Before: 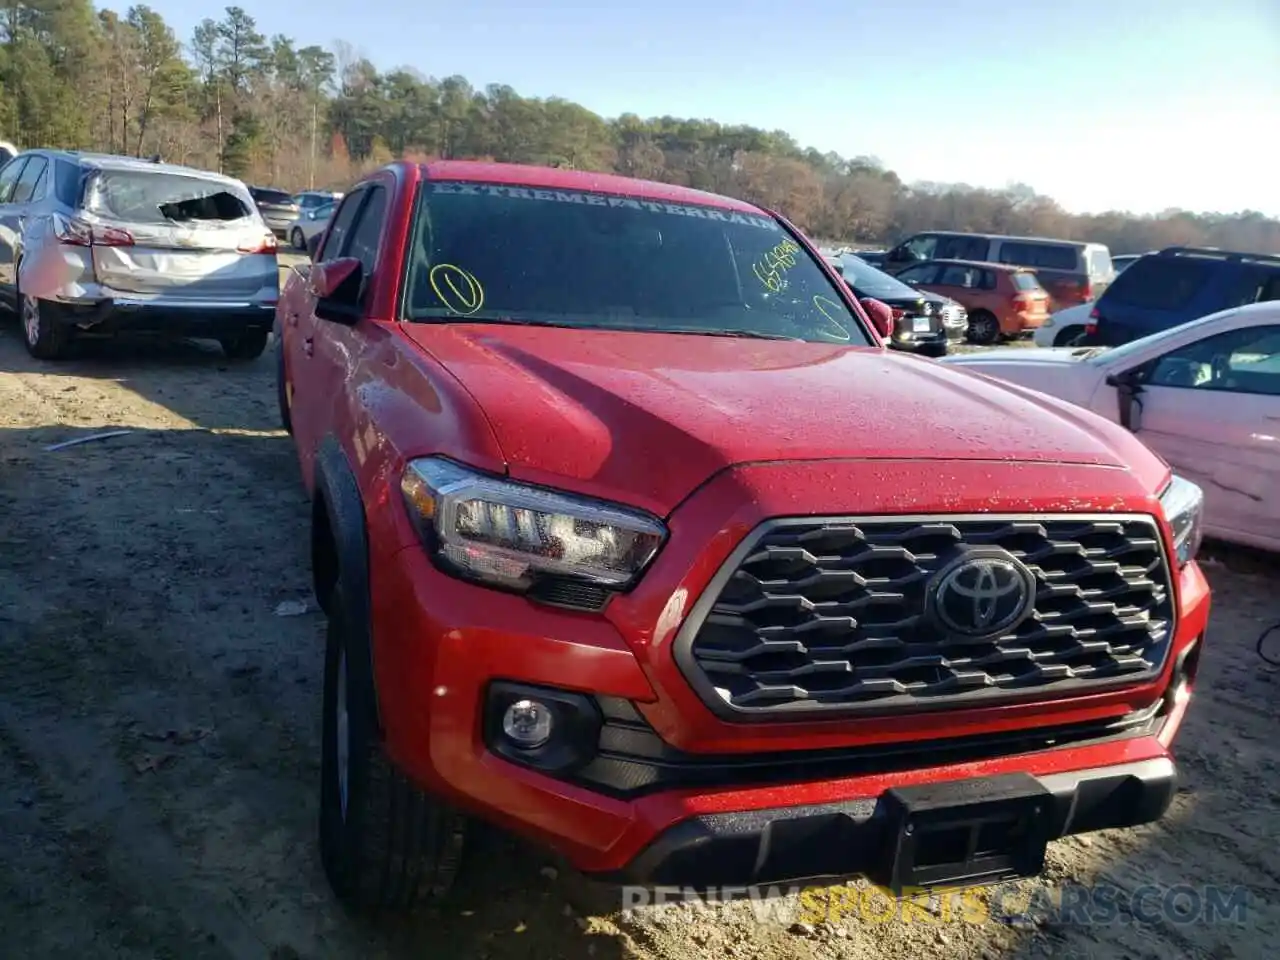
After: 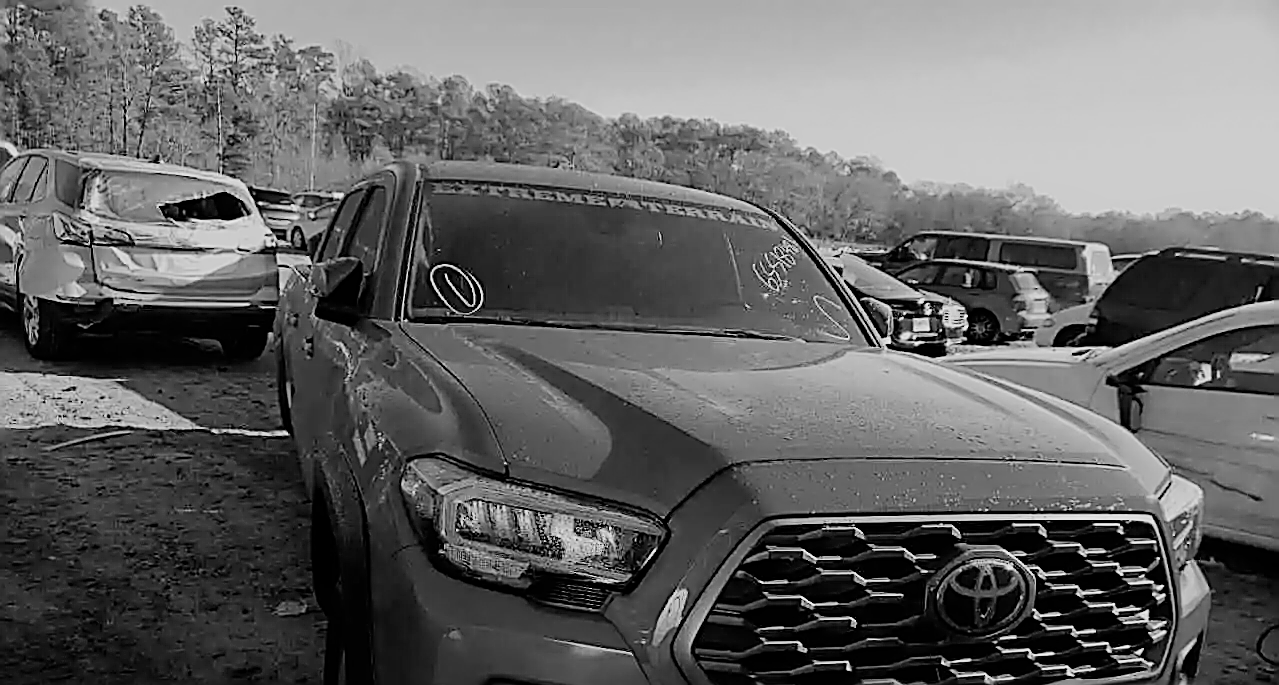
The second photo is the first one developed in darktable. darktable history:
crop: bottom 28.576%
filmic rgb: black relative exposure -6.82 EV, white relative exposure 5.89 EV, hardness 2.71
white balance: emerald 1
sharpen: amount 2
monochrome: a 1.94, b -0.638
color balance rgb: linear chroma grading › global chroma 23.15%, perceptual saturation grading › global saturation 28.7%, perceptual saturation grading › mid-tones 12.04%, perceptual saturation grading › shadows 10.19%, global vibrance 22.22%
